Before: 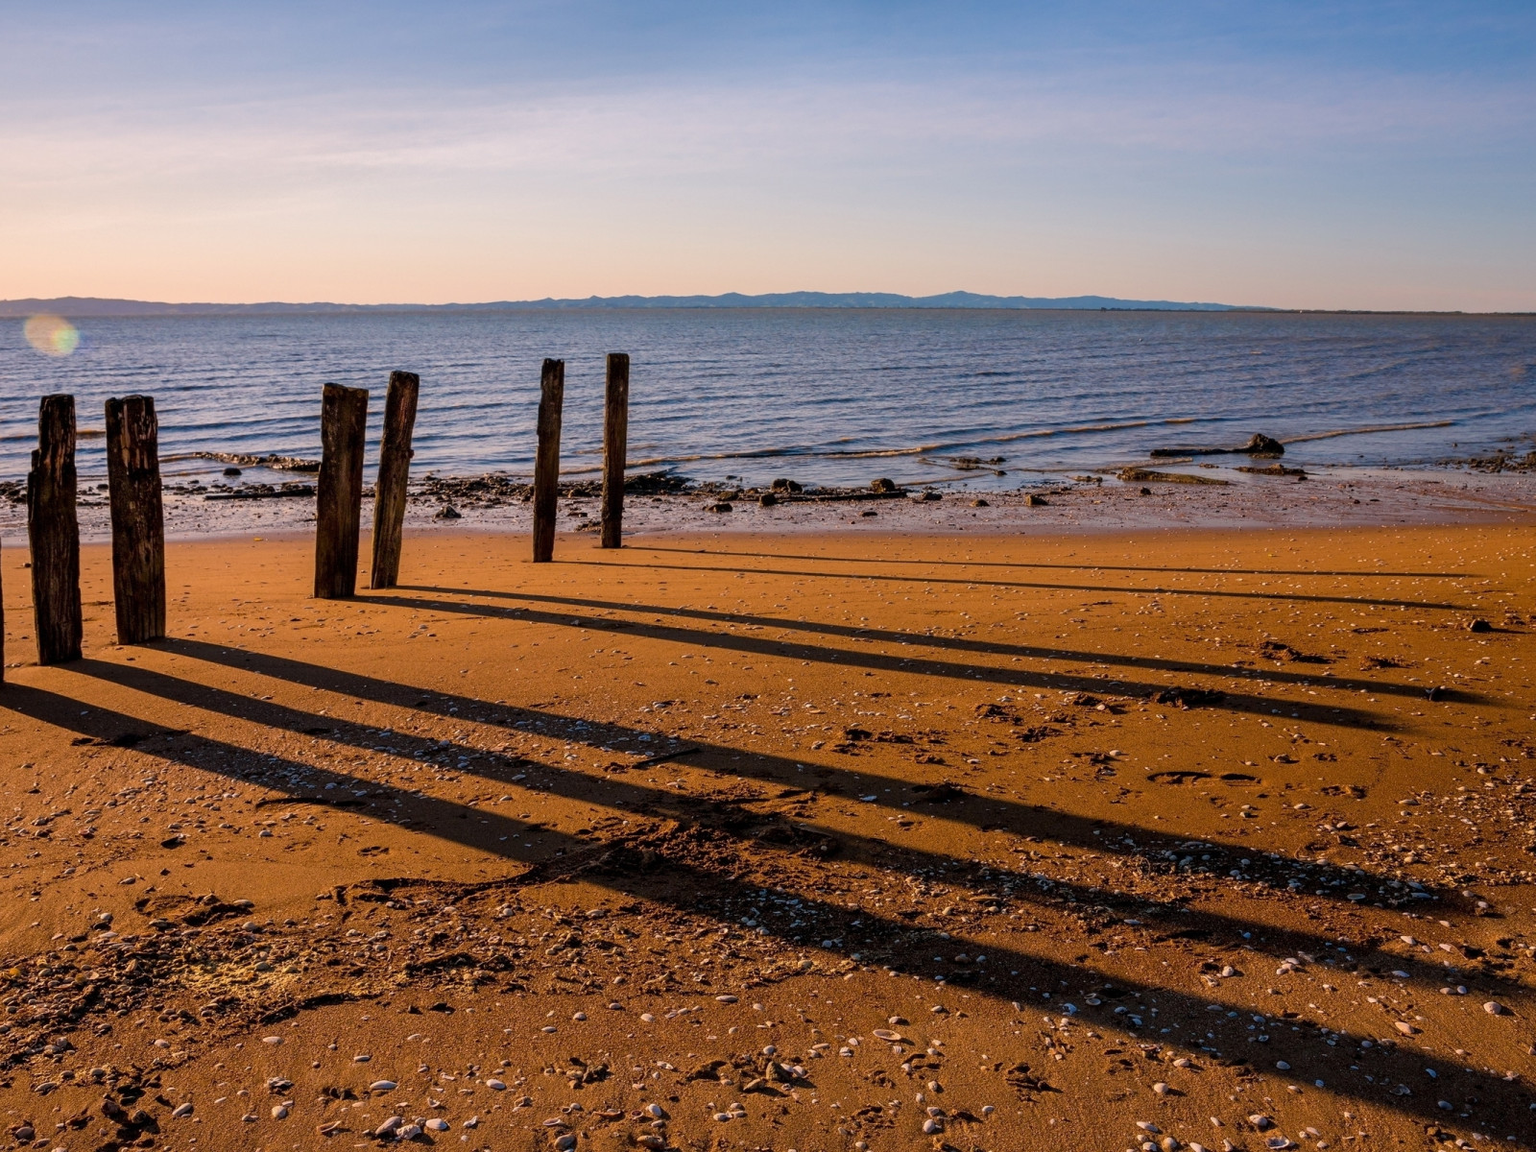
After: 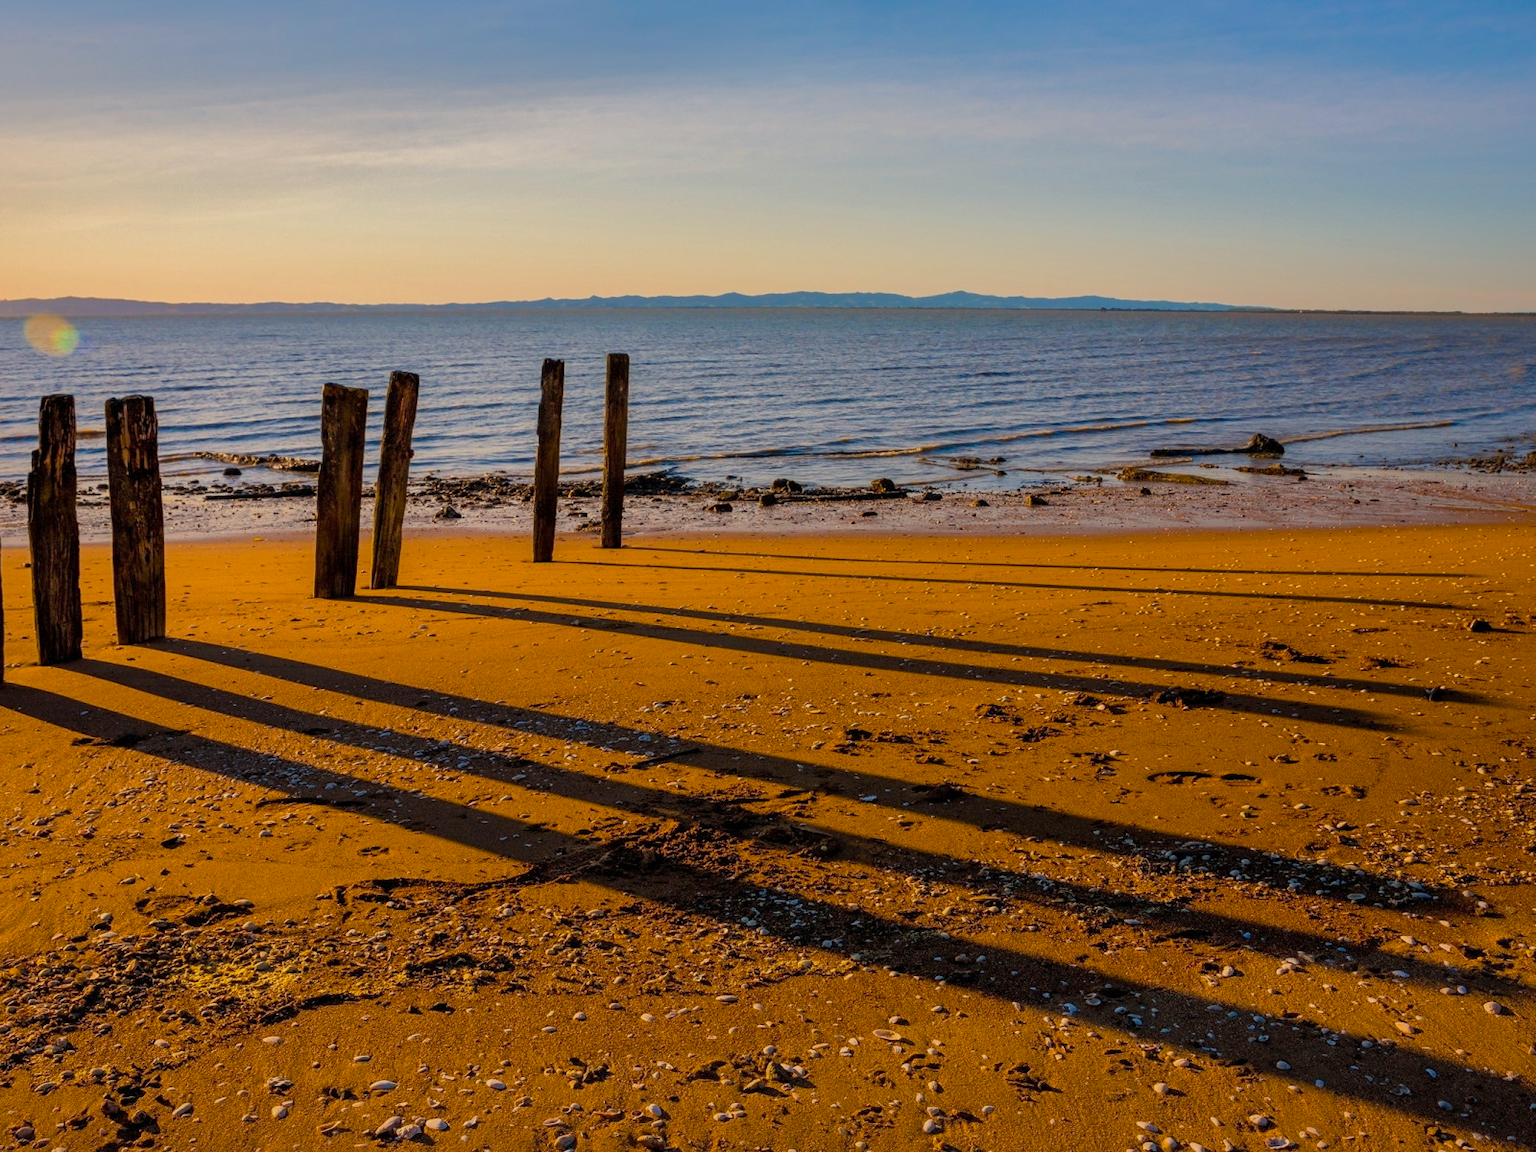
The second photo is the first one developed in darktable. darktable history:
color correction: highlights a* -5.94, highlights b* 11.19
color balance rgb: perceptual saturation grading › global saturation 20%, global vibrance 20%
shadows and highlights: shadows 40, highlights -60
